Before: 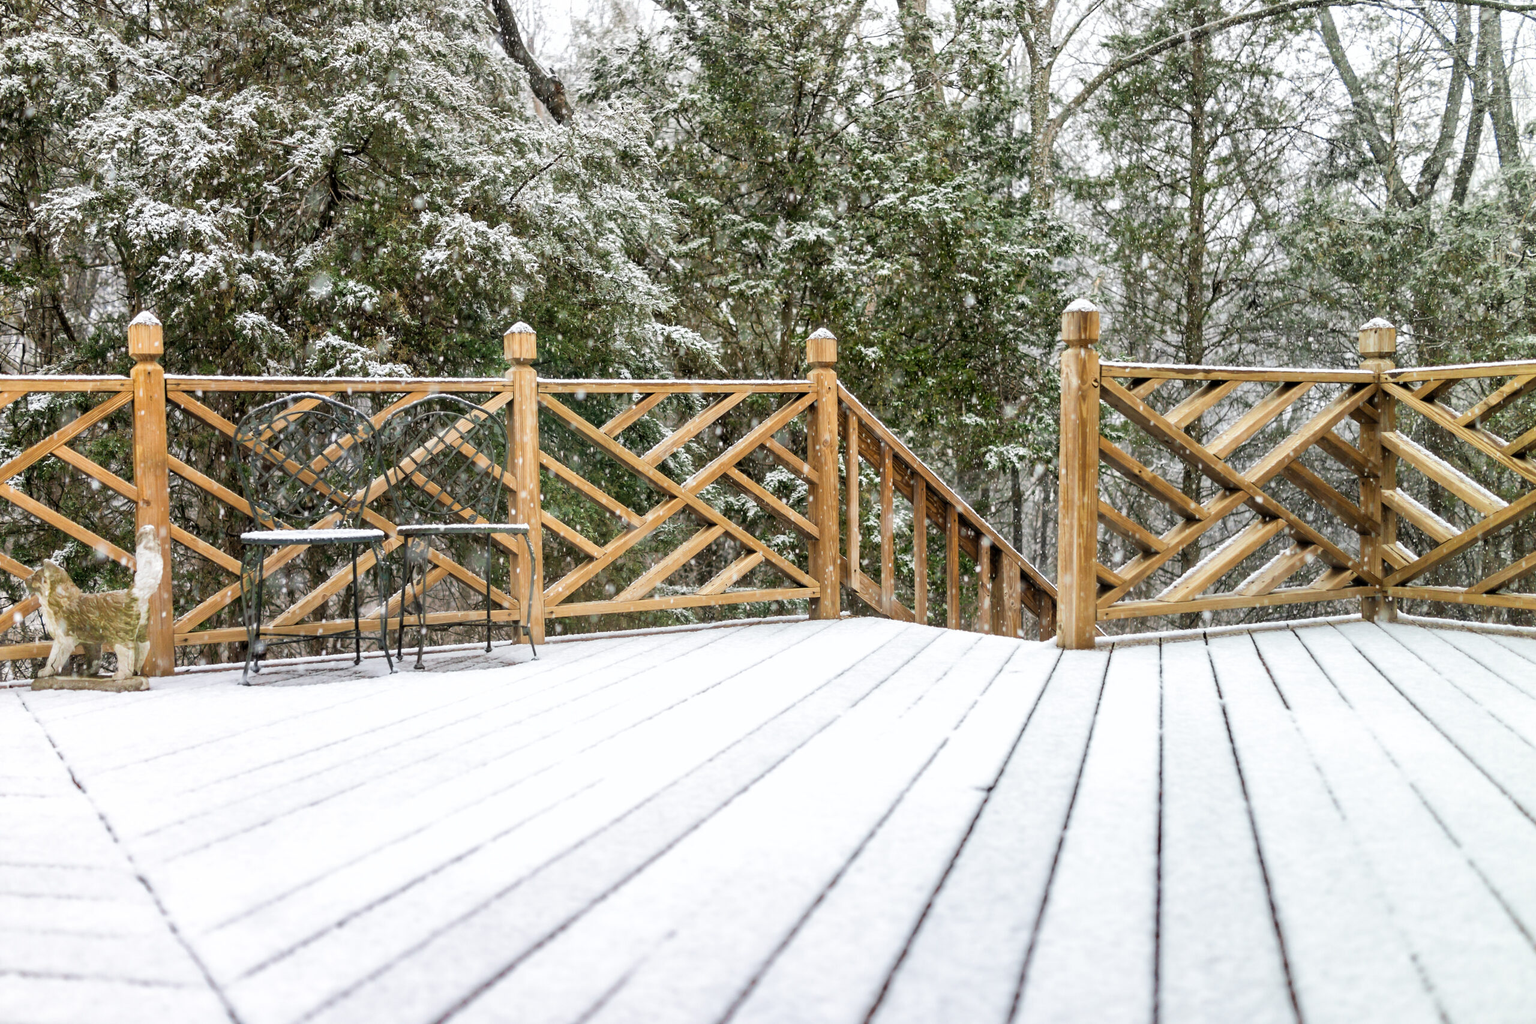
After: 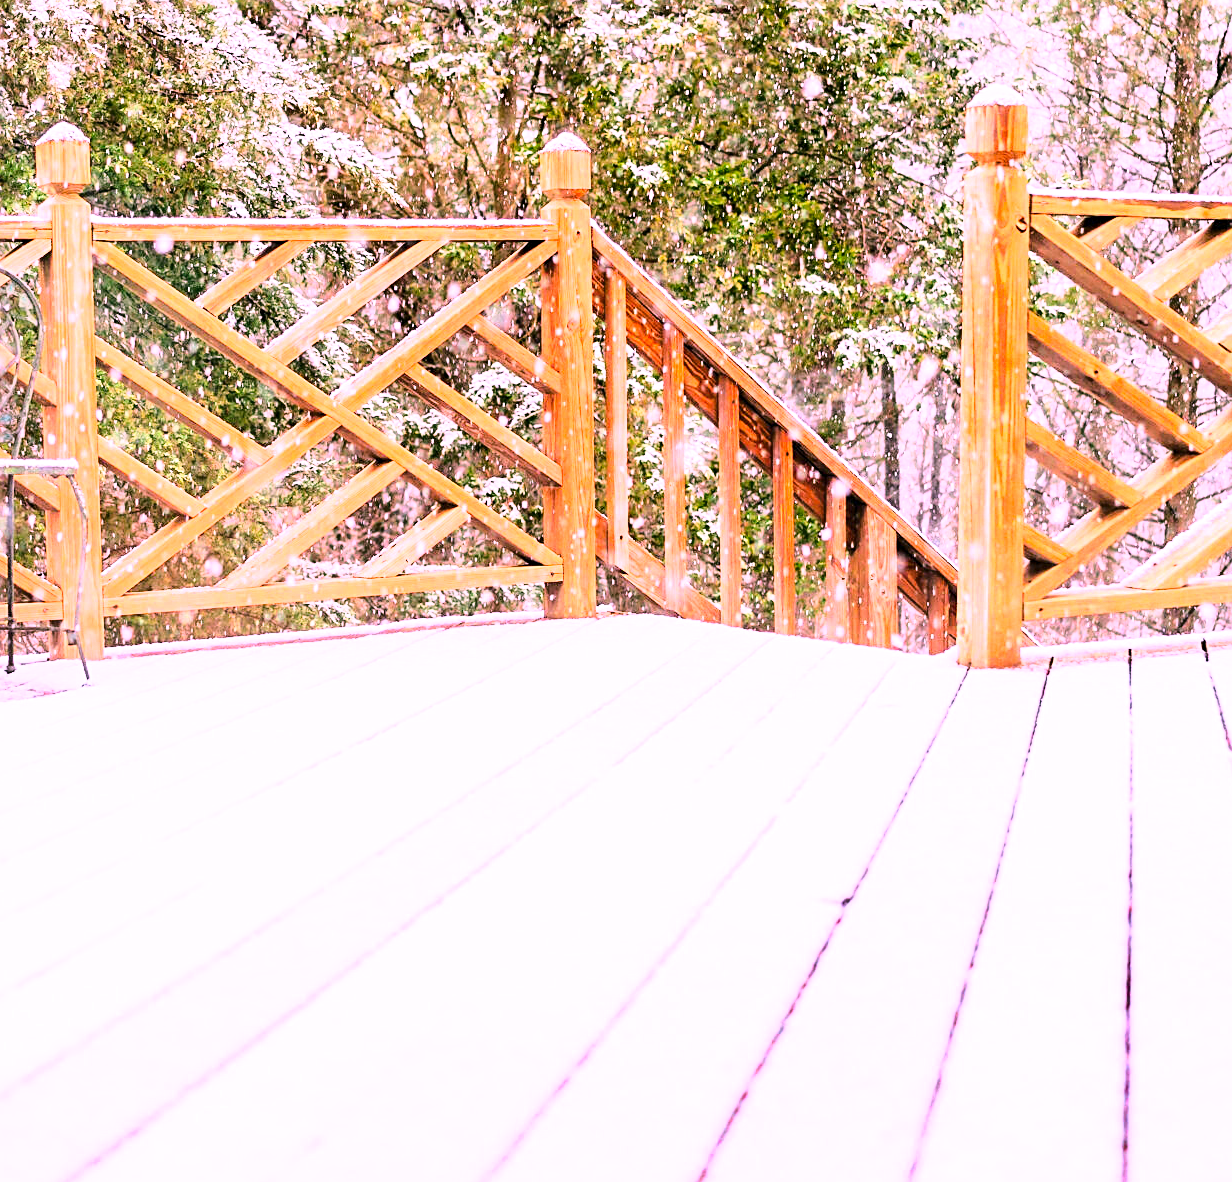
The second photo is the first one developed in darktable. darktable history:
crop: left 31.411%, top 24.265%, right 20.318%, bottom 6.445%
sharpen: on, module defaults
color correction: highlights a* 18.95, highlights b* -11.21, saturation 1.68
exposure: black level correction 0, exposure 1.106 EV, compensate highlight preservation false
base curve: curves: ch0 [(0, 0) (0.028, 0.03) (0.121, 0.232) (0.46, 0.748) (0.859, 0.968) (1, 1)]
